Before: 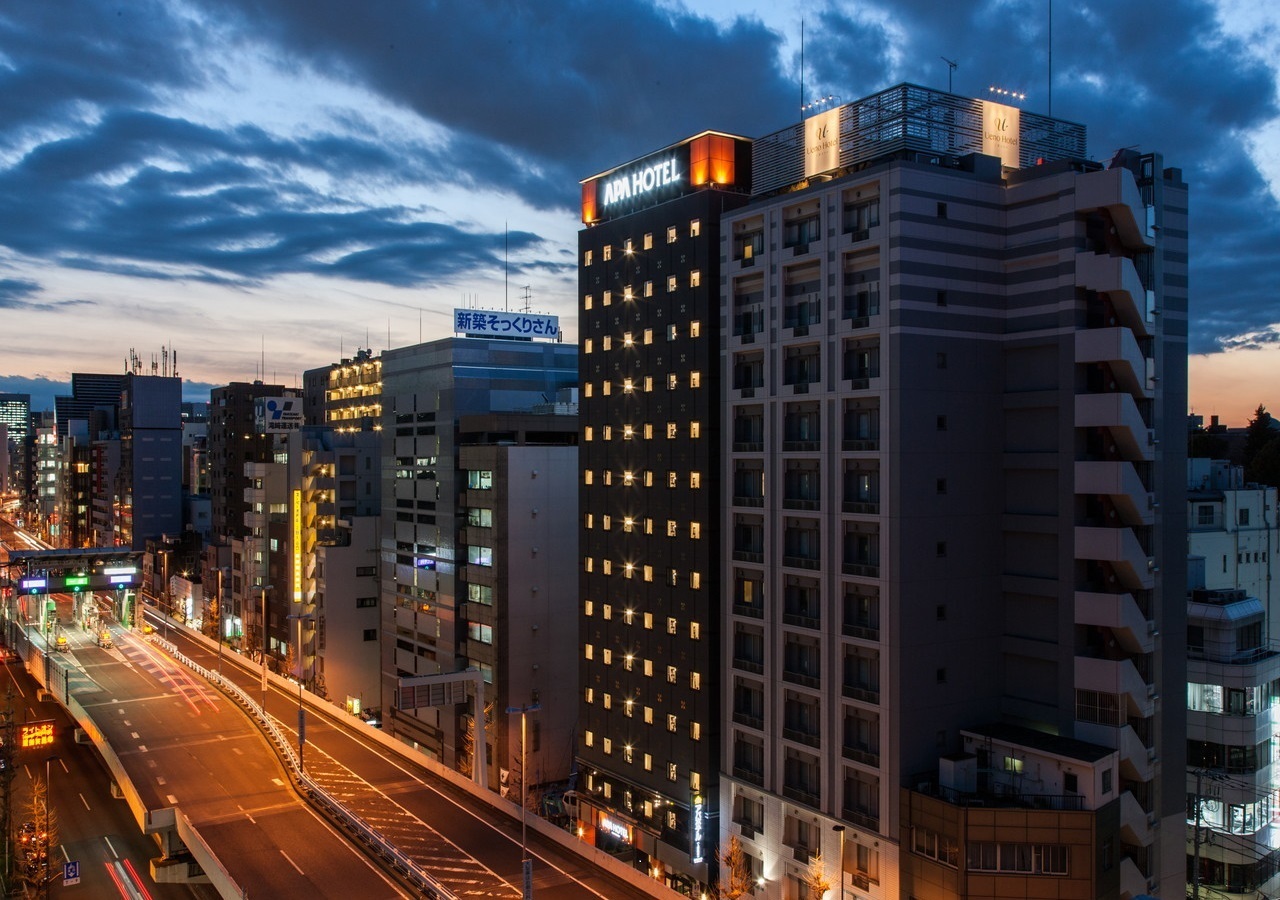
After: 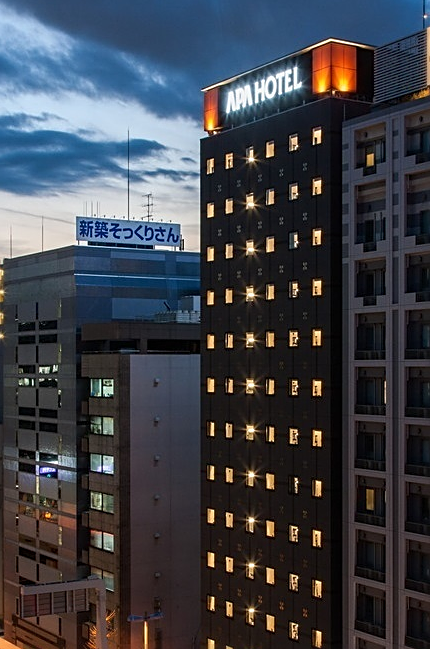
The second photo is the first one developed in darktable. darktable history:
sharpen: amount 0.487
crop and rotate: left 29.532%, top 10.249%, right 36.8%, bottom 17.533%
